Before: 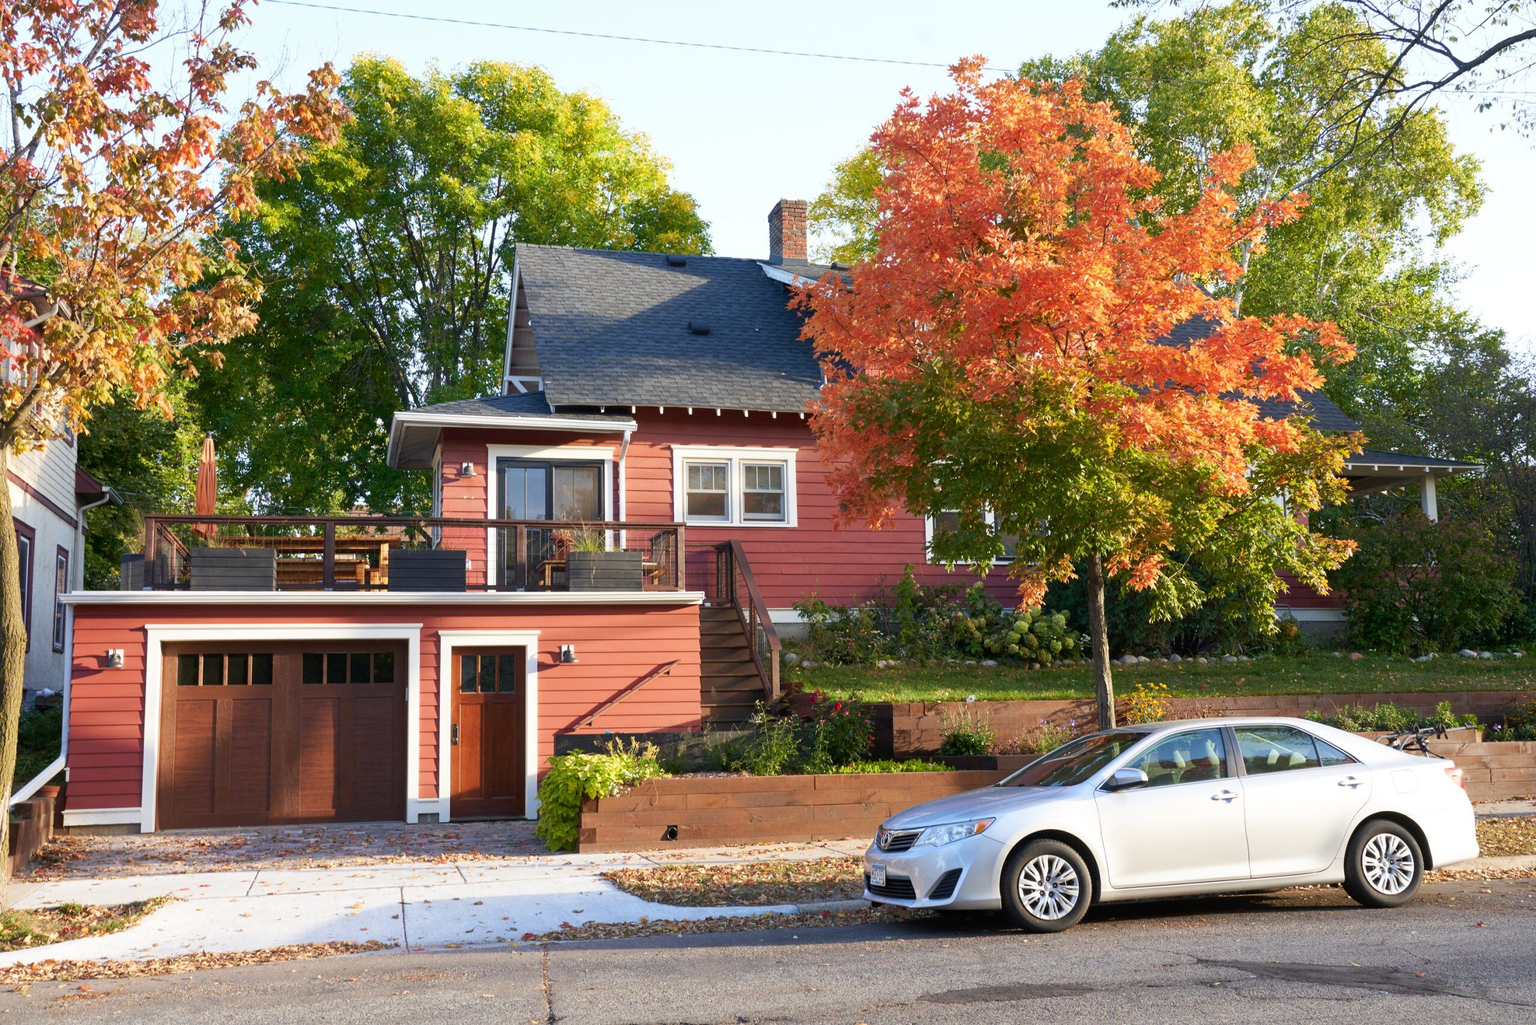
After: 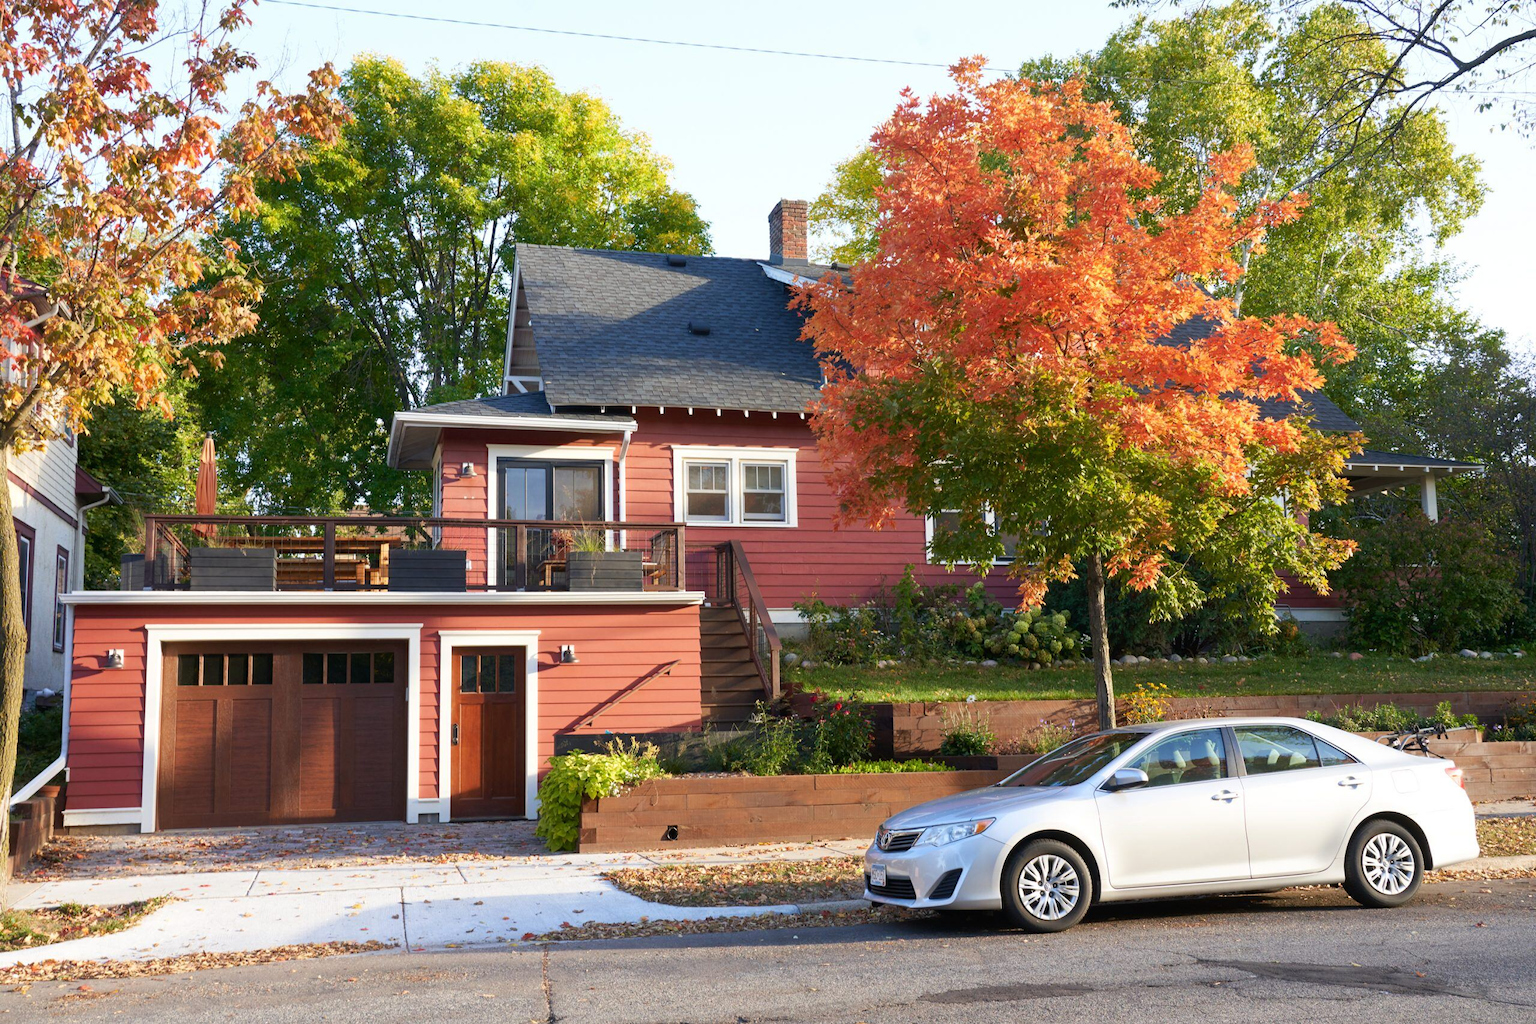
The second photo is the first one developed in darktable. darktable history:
exposure: black level correction 0, compensate exposure bias true, compensate highlight preservation false
tone equalizer: on, module defaults
